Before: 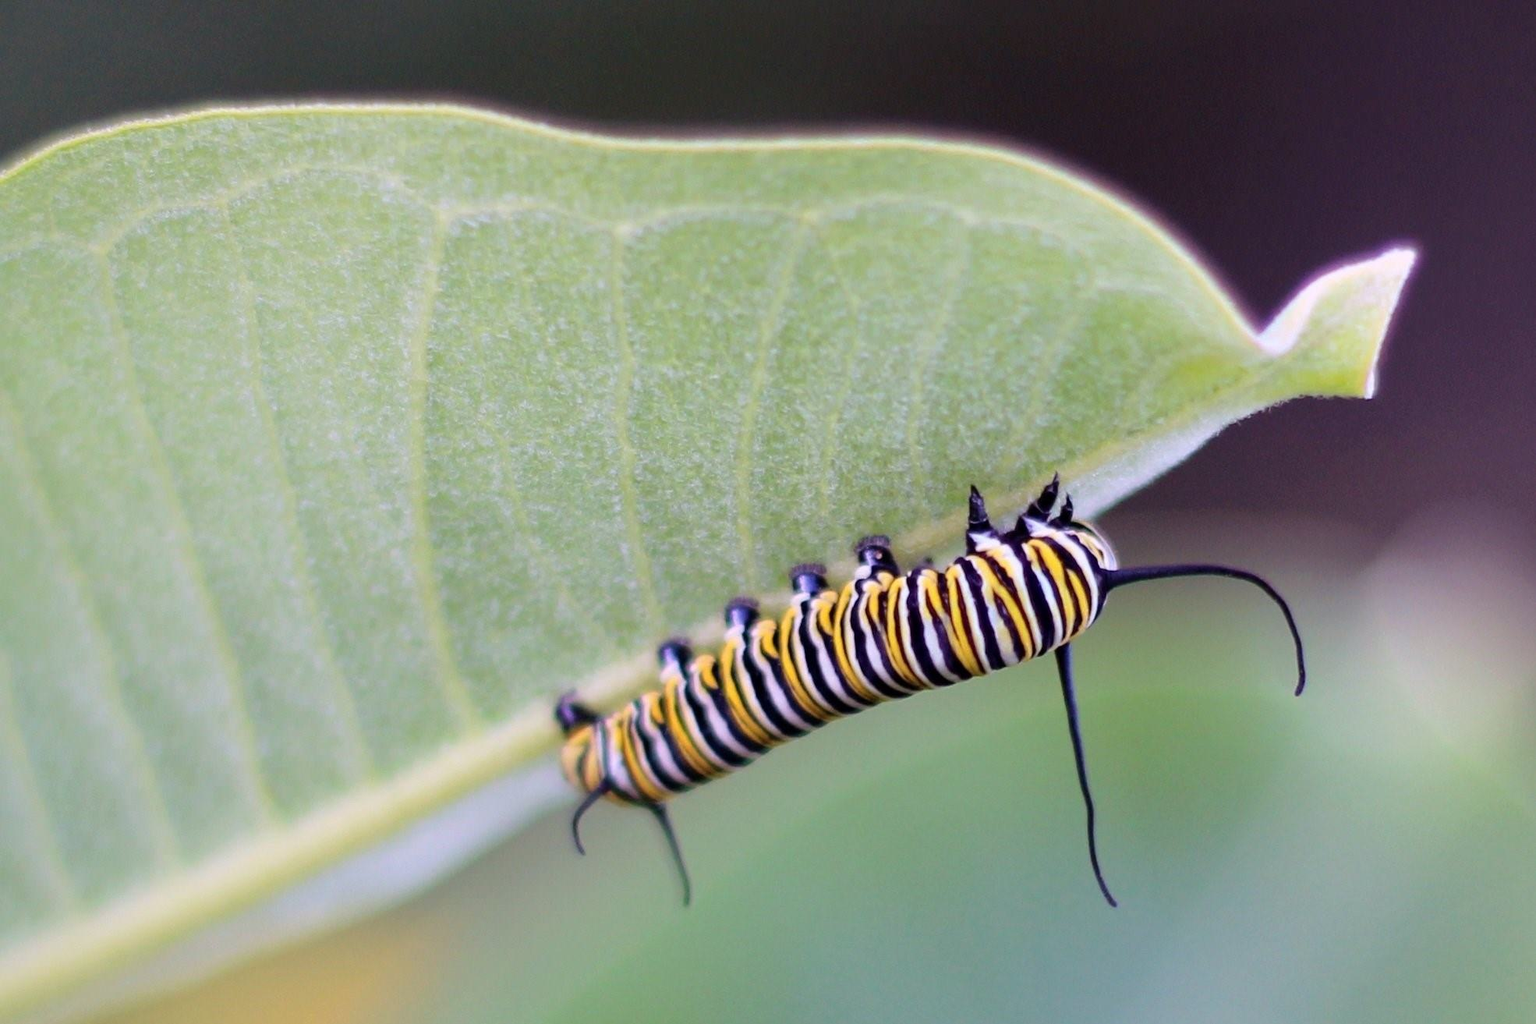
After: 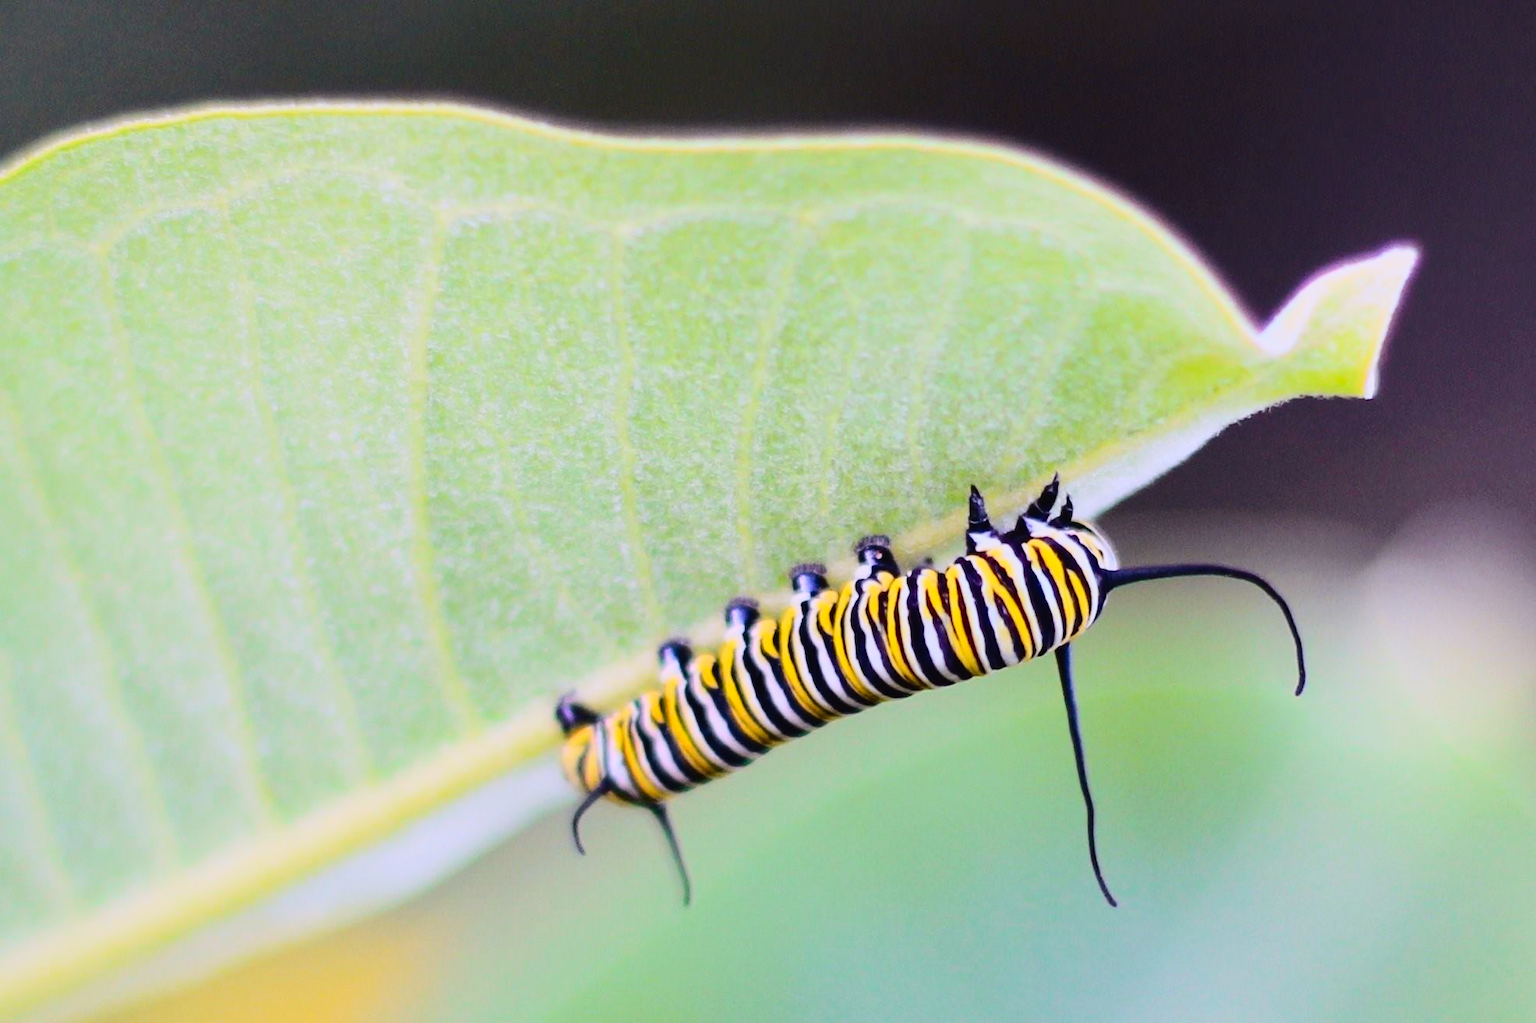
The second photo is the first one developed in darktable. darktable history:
tone curve: curves: ch0 [(0, 0.021) (0.104, 0.093) (0.236, 0.234) (0.456, 0.566) (0.647, 0.78) (0.864, 0.9) (1, 0.932)]; ch1 [(0, 0) (0.353, 0.344) (0.43, 0.401) (0.479, 0.476) (0.502, 0.504) (0.544, 0.534) (0.566, 0.566) (0.612, 0.621) (0.657, 0.679) (1, 1)]; ch2 [(0, 0) (0.34, 0.314) (0.434, 0.43) (0.5, 0.498) (0.528, 0.536) (0.56, 0.576) (0.595, 0.638) (0.644, 0.729) (1, 1)], color space Lab, independent channels, preserve colors none
